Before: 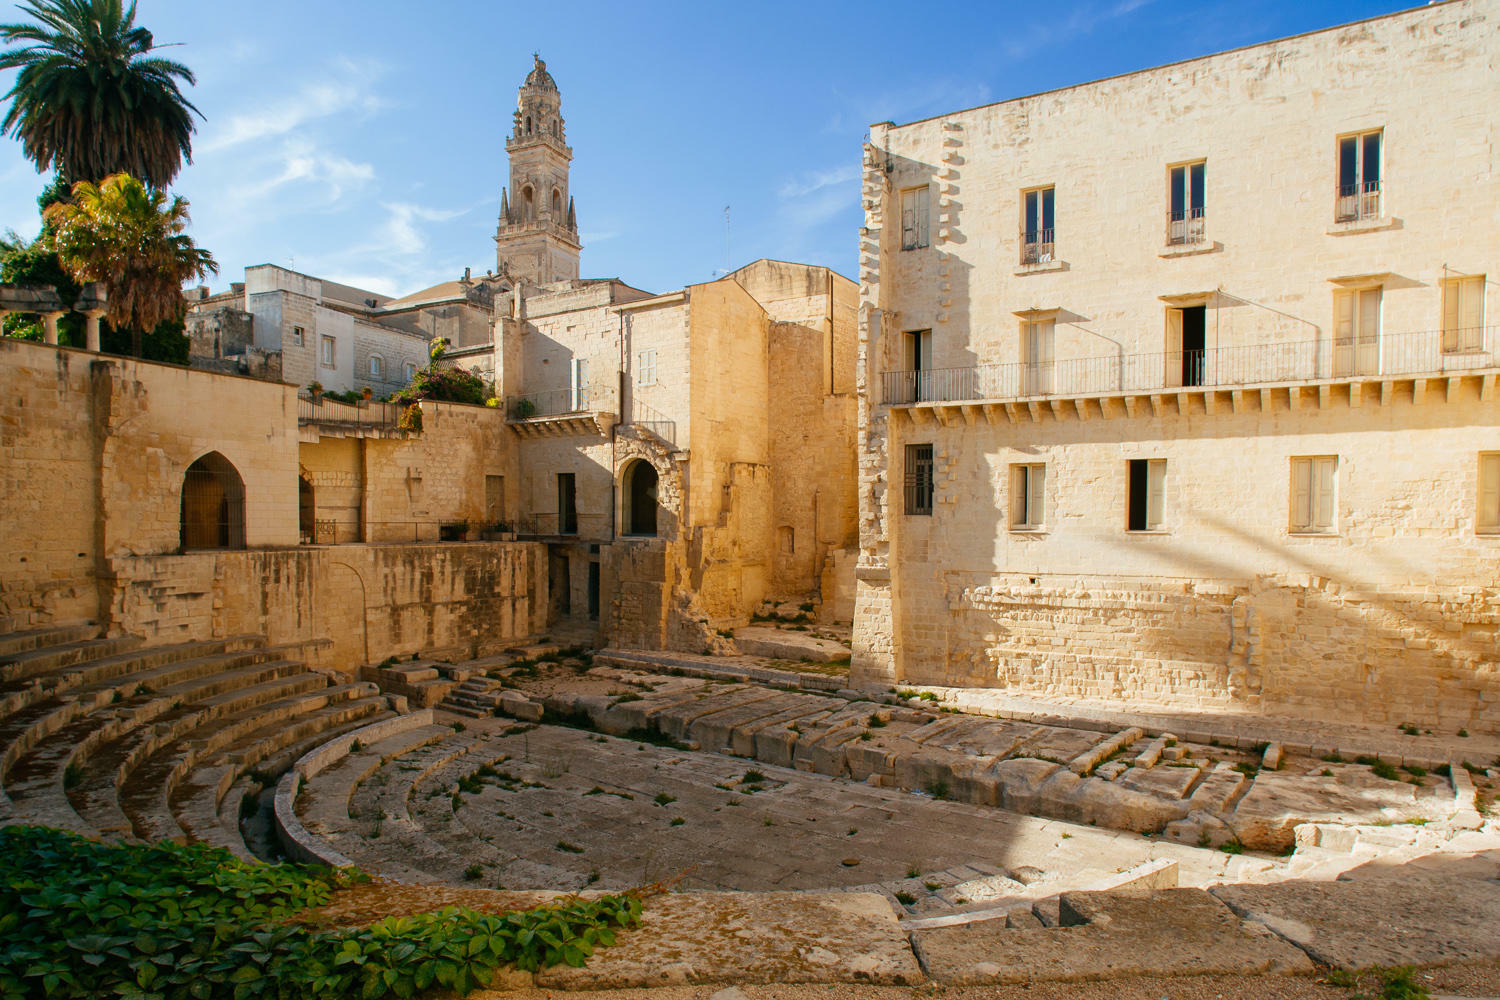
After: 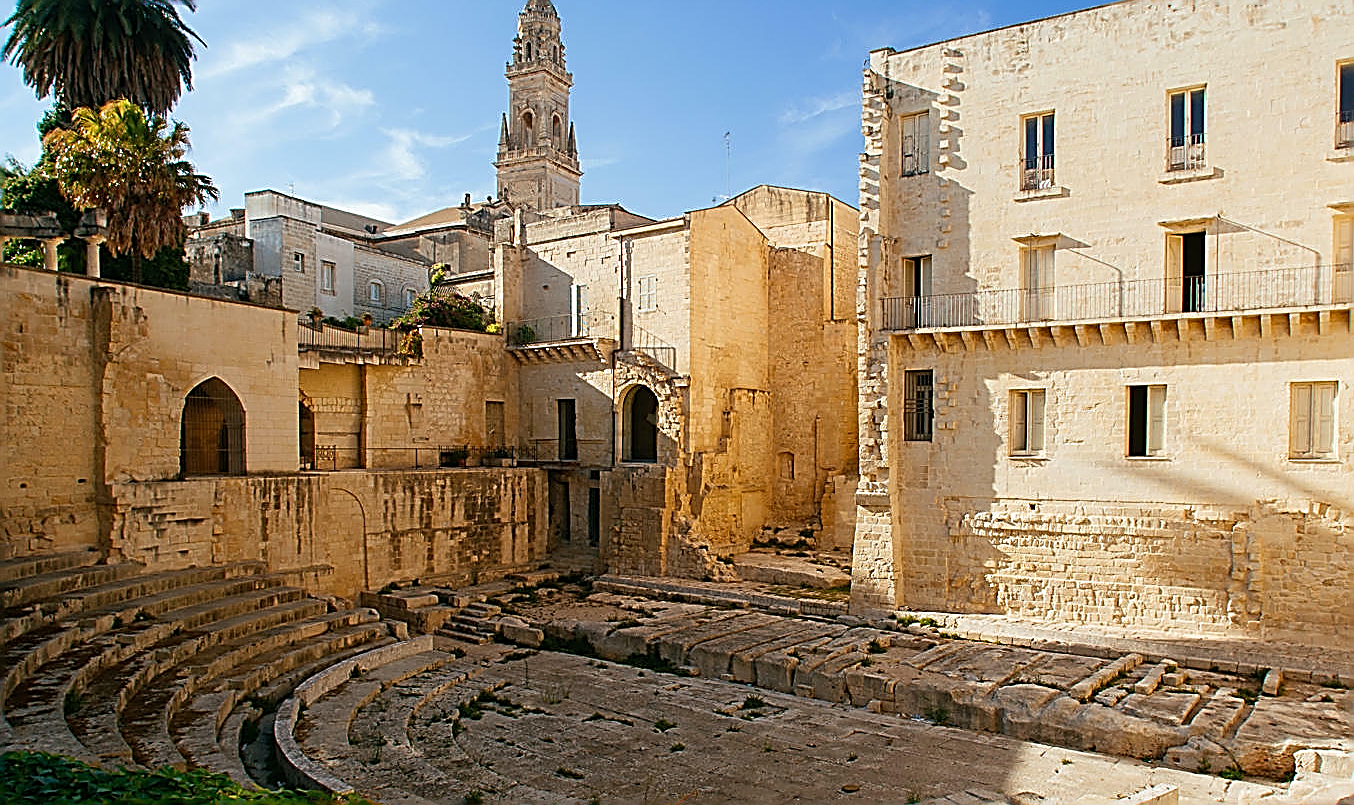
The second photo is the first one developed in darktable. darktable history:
sharpen: amount 2
crop: top 7.49%, right 9.717%, bottom 11.943%
